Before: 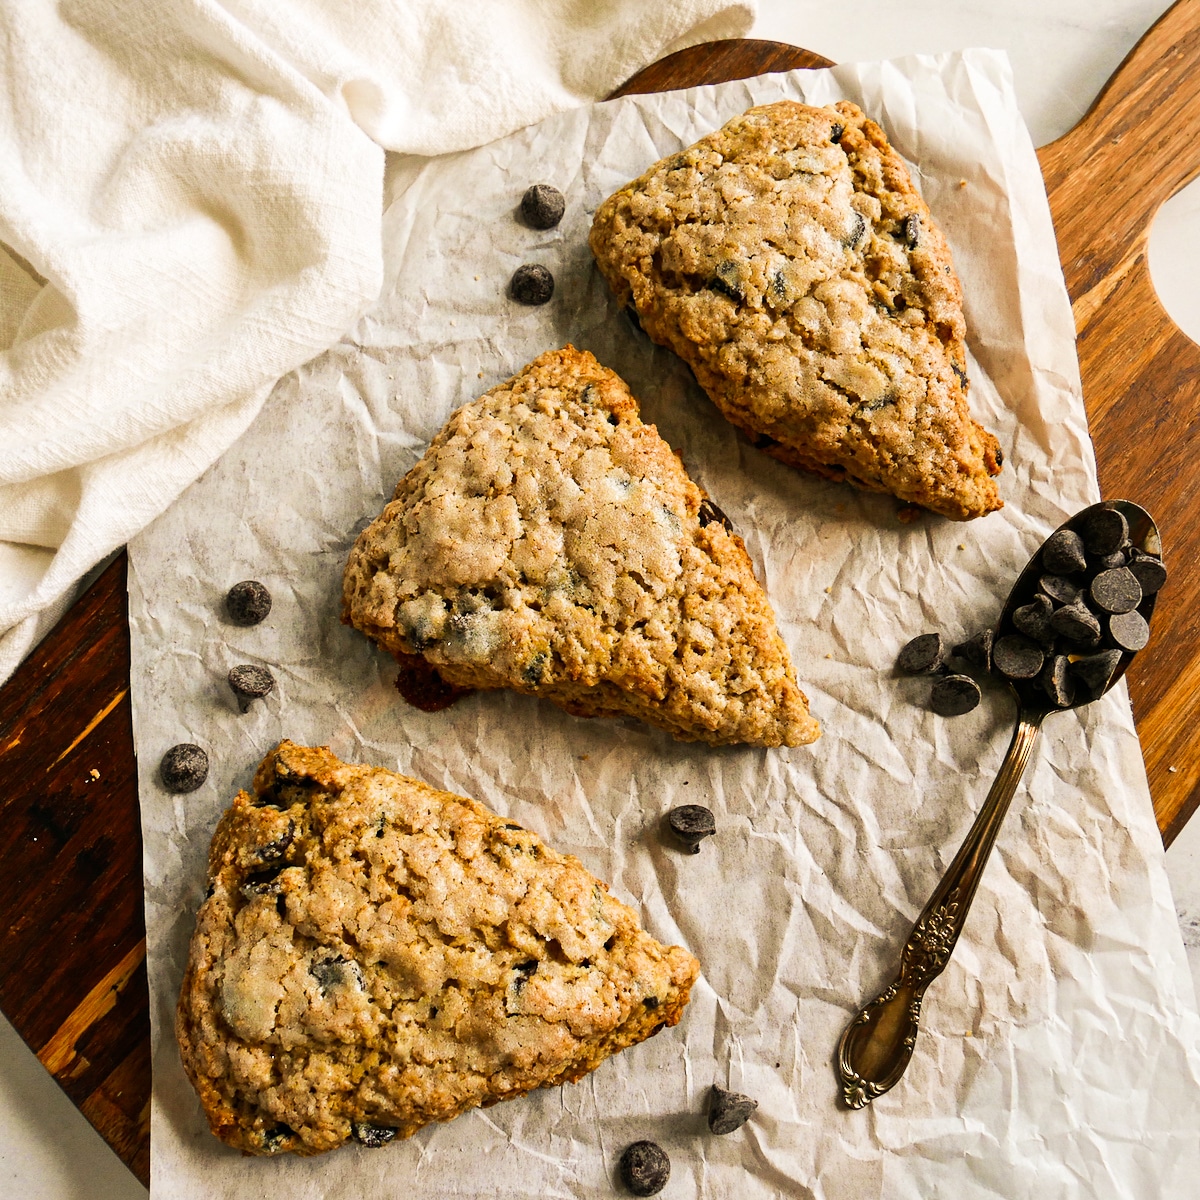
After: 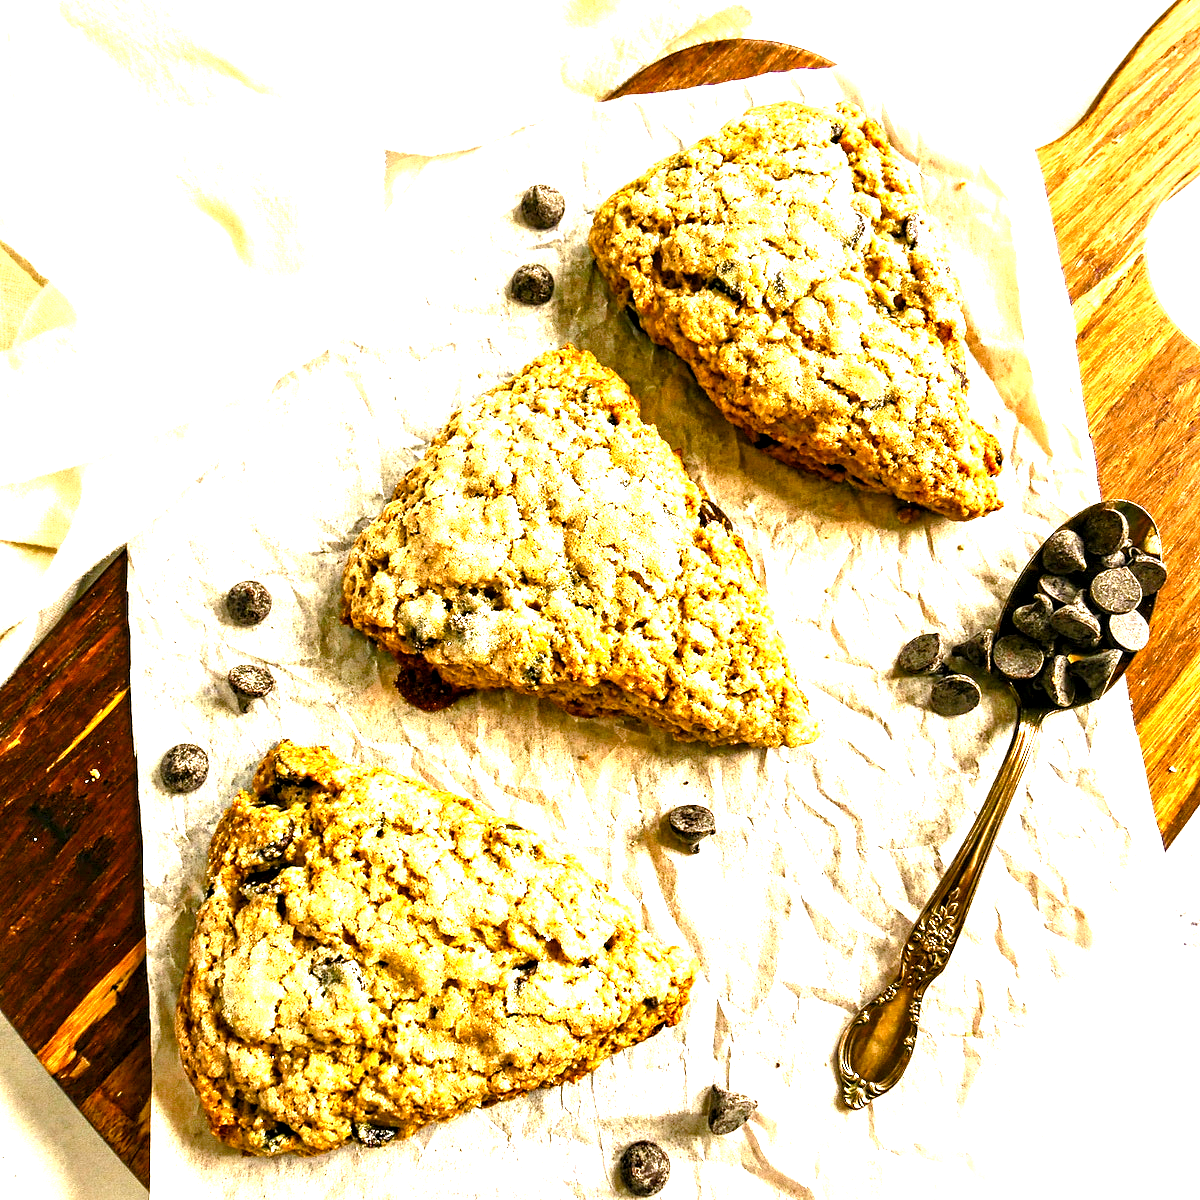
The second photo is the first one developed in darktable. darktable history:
exposure: black level correction 0, exposure 1.886 EV, compensate highlight preservation false
contrast equalizer: octaves 7, y [[0.51, 0.537, 0.559, 0.574, 0.599, 0.618], [0.5 ×6], [0.5 ×6], [0 ×6], [0 ×6]]
color balance rgb: linear chroma grading › global chroma 9.716%, perceptual saturation grading › global saturation 20%, perceptual saturation grading › highlights -25.348%, perceptual saturation grading › shadows 50.158%, global vibrance 15.038%
